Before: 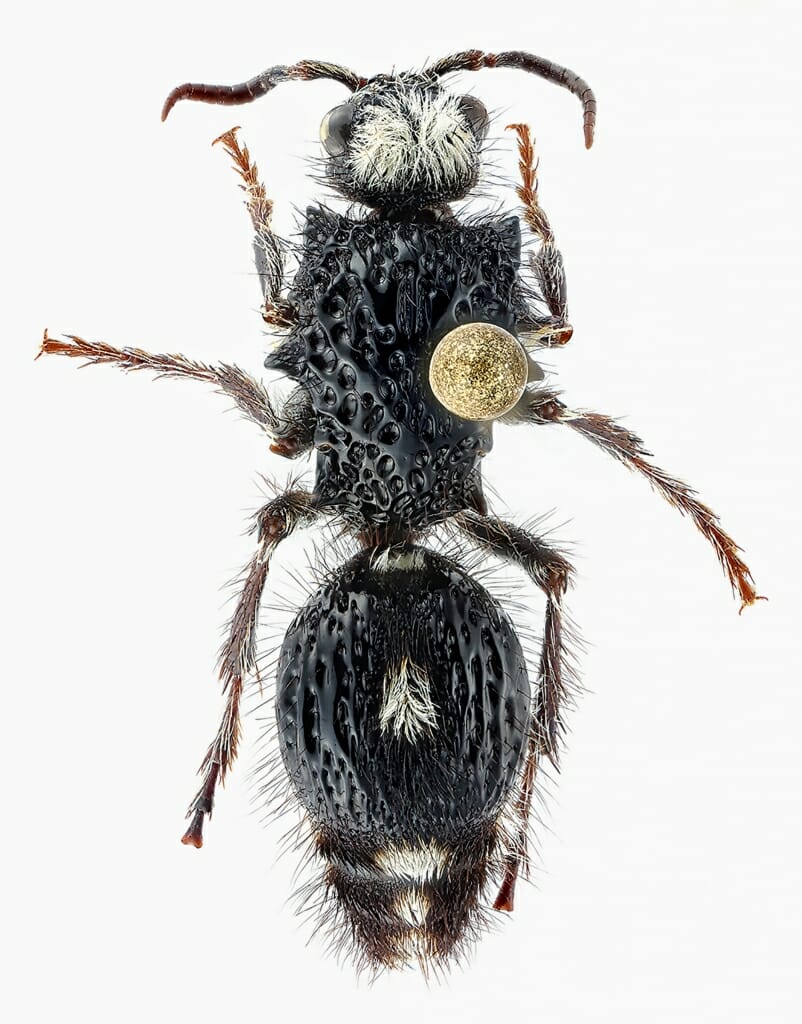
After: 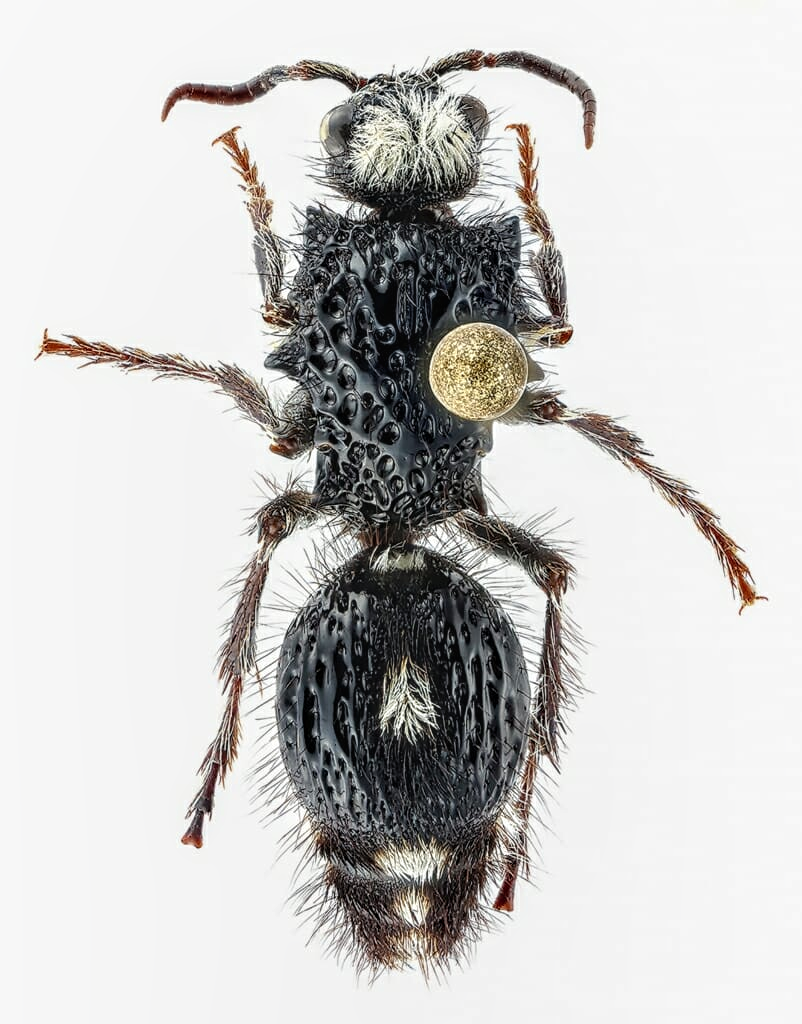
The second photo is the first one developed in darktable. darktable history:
color balance: input saturation 100.43%, contrast fulcrum 14.22%, output saturation 70.41%
local contrast: detail 130%
color balance rgb: linear chroma grading › global chroma 15%, perceptual saturation grading › global saturation 30%
